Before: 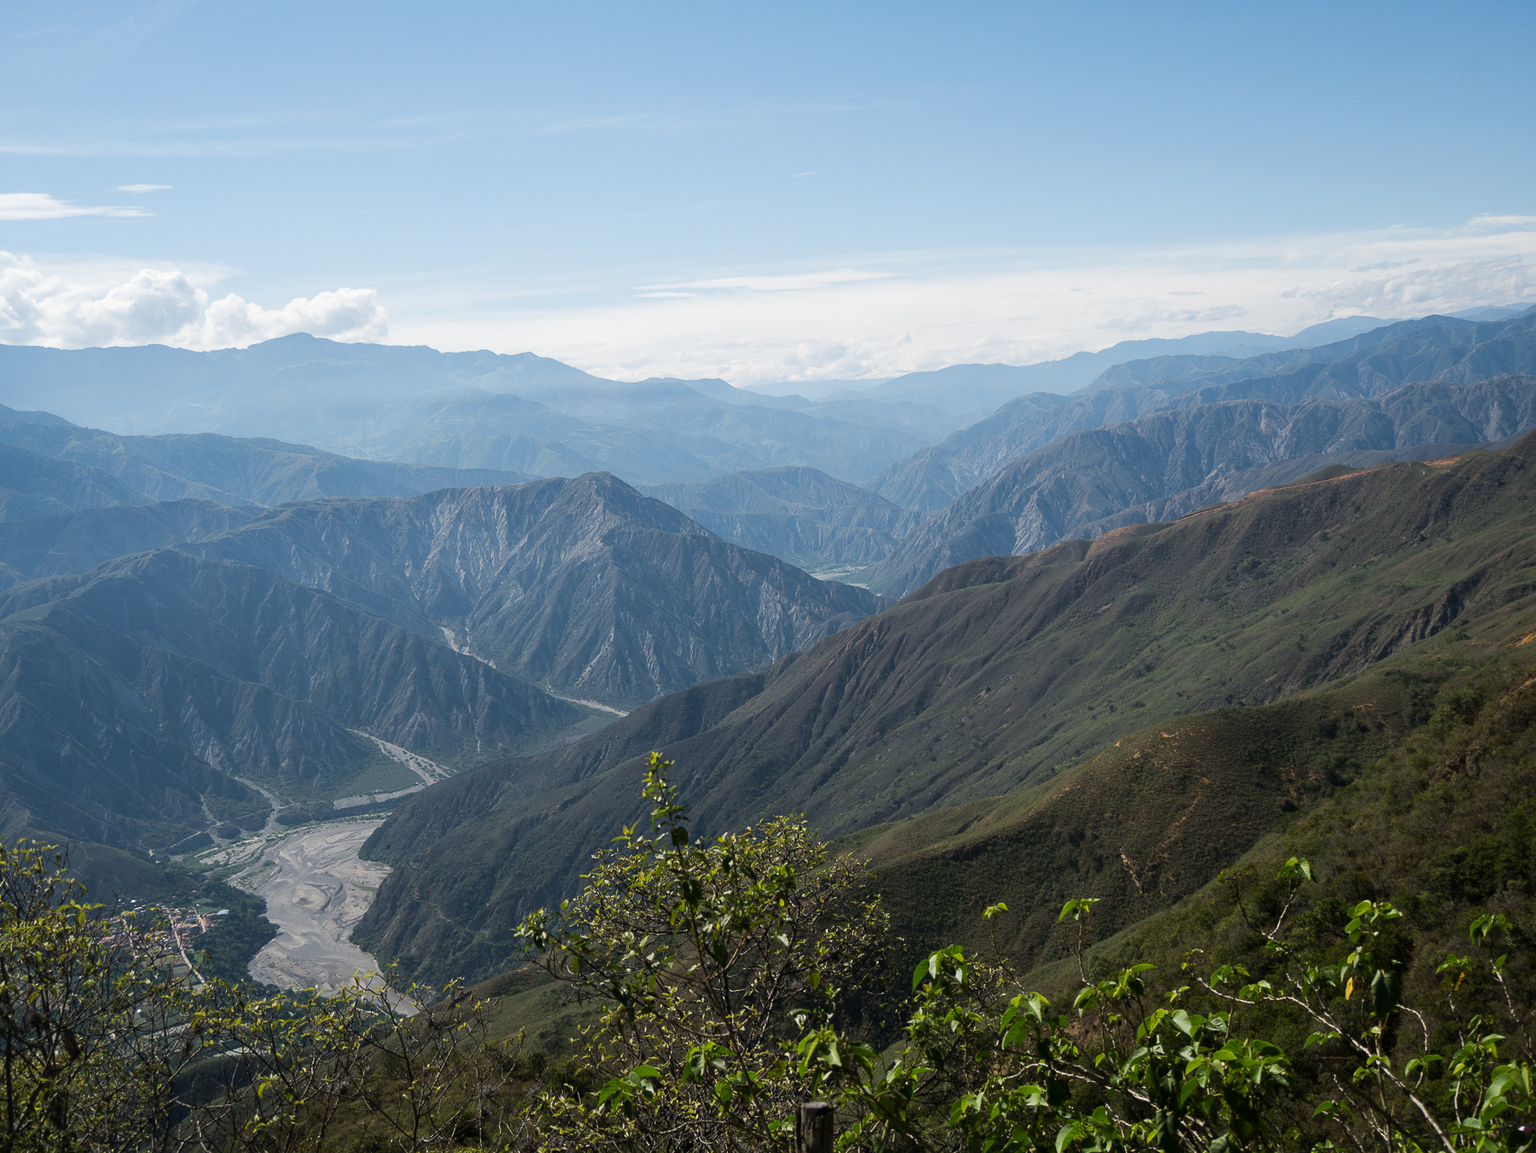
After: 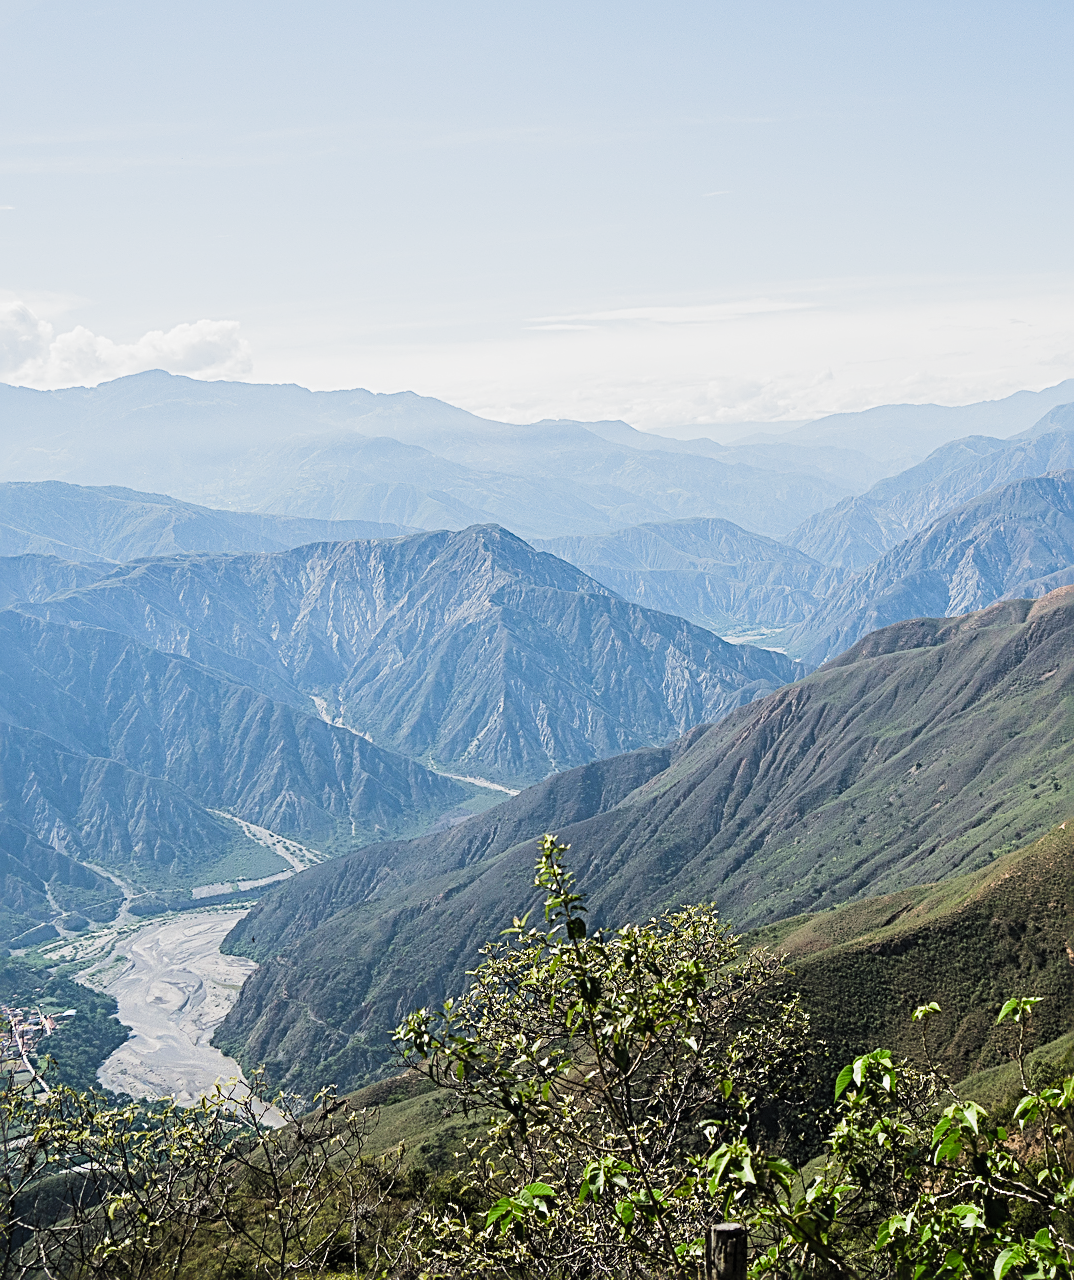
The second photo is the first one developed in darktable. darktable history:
filmic rgb: black relative exposure -7.65 EV, white relative exposure 4.56 EV, hardness 3.61, color science v5 (2021), iterations of high-quality reconstruction 0, contrast in shadows safe, contrast in highlights safe
sharpen: radius 3.068, amount 0.758
crop: left 10.48%, right 26.476%
exposure: black level correction 0, exposure 1.199 EV, compensate highlight preservation false
contrast brightness saturation: saturation -0.09
tone equalizer: -8 EV -0.43 EV, -7 EV -0.403 EV, -6 EV -0.321 EV, -5 EV -0.203 EV, -3 EV 0.191 EV, -2 EV 0.325 EV, -1 EV 0.375 EV, +0 EV 0.429 EV, edges refinement/feathering 500, mask exposure compensation -1.57 EV, preserve details no
shadows and highlights: shadows 13.12, white point adjustment 1.34, soften with gaussian
color correction: highlights b* 0.015, saturation 1.29
